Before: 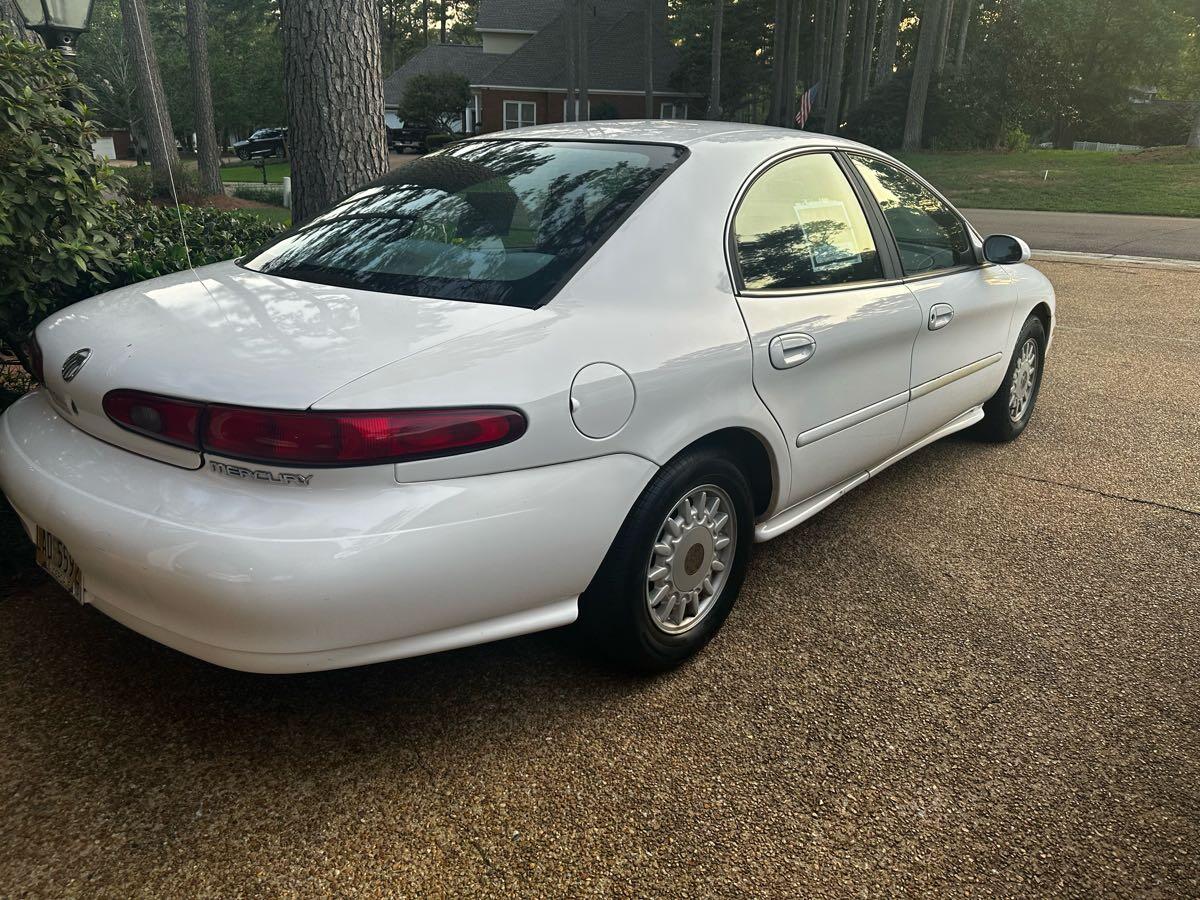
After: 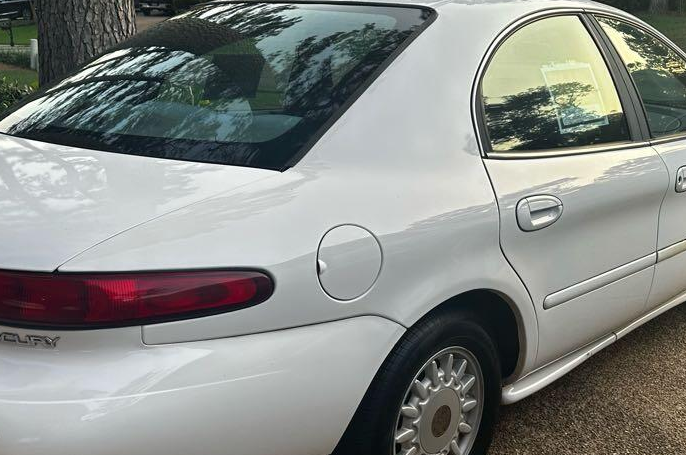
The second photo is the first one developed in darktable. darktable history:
crop: left 21.153%, top 15.367%, right 21.647%, bottom 34.007%
